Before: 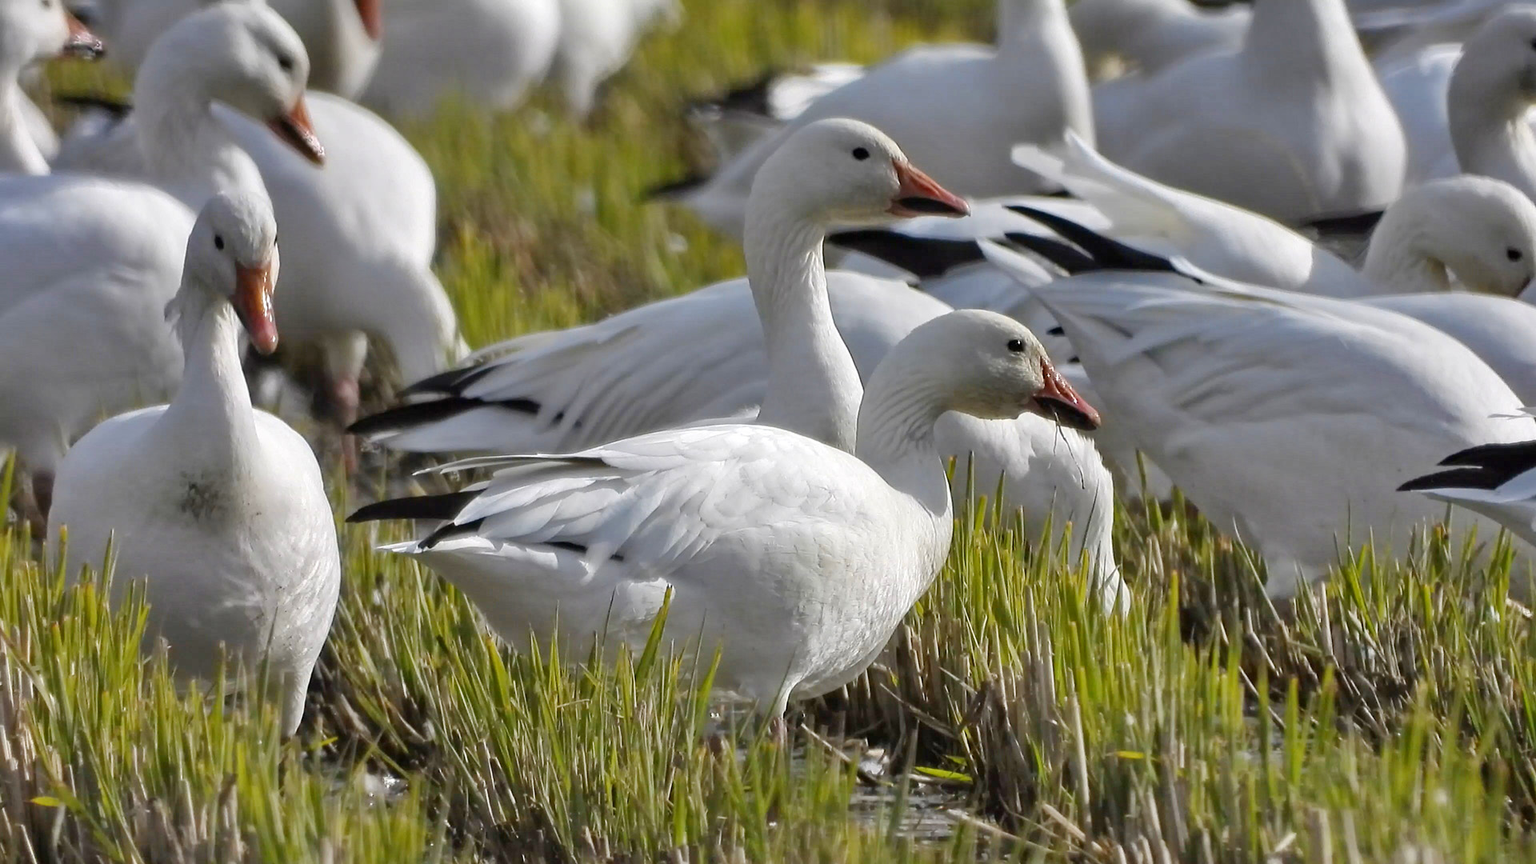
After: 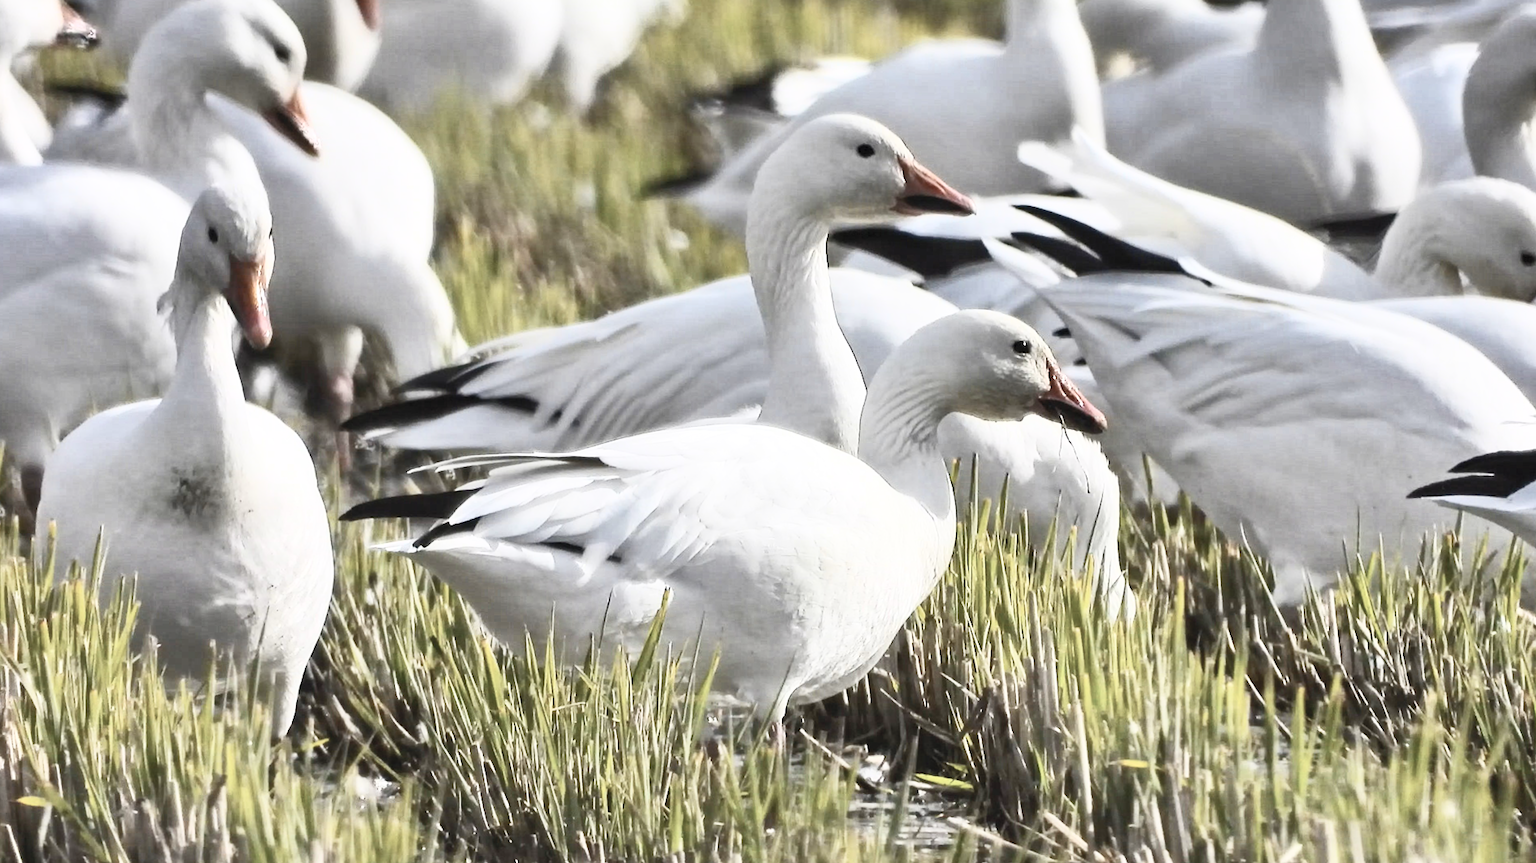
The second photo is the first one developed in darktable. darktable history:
white balance: emerald 1
contrast brightness saturation: contrast 0.57, brightness 0.57, saturation -0.34
crop and rotate: angle -0.5°
rotate and perspective: automatic cropping off
